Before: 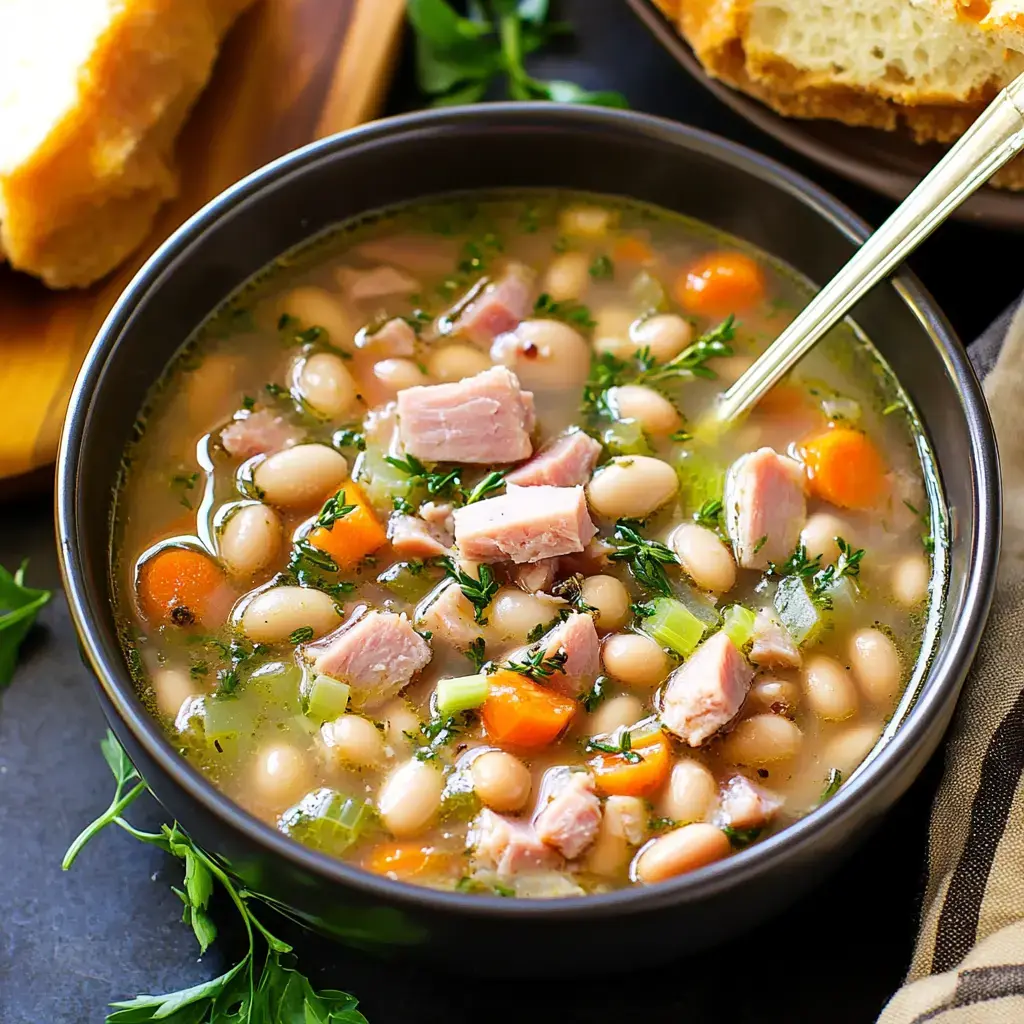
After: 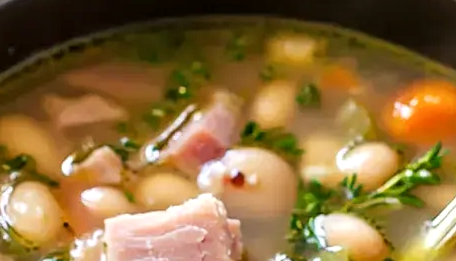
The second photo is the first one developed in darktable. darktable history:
local contrast: on, module defaults
crop: left 28.703%, top 16.835%, right 26.707%, bottom 57.664%
vignetting: fall-off start 115.68%, fall-off radius 58%, unbound false
